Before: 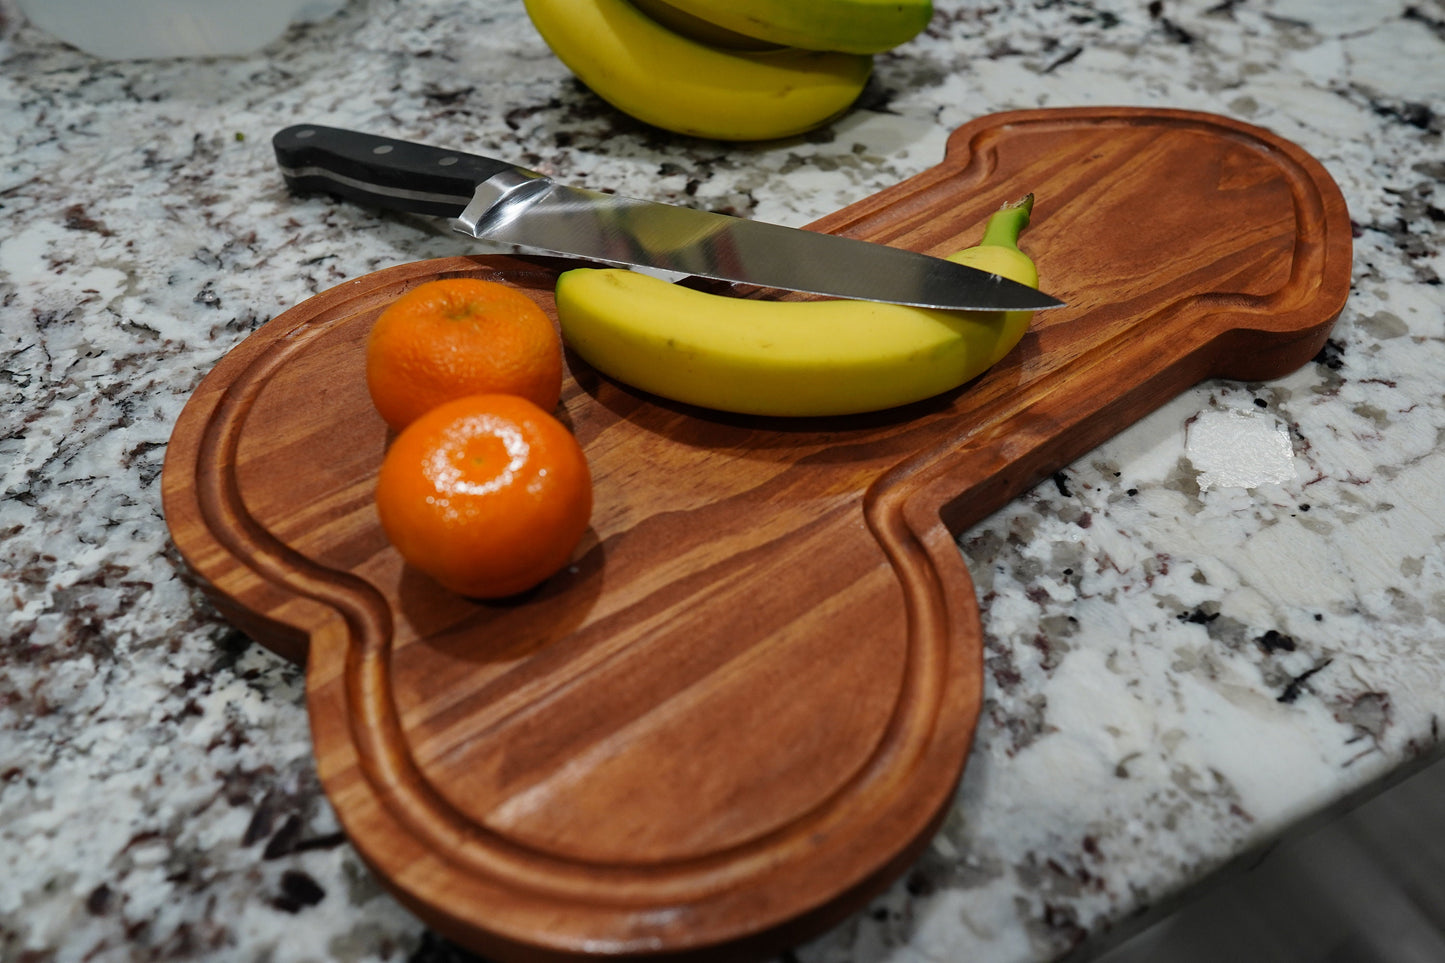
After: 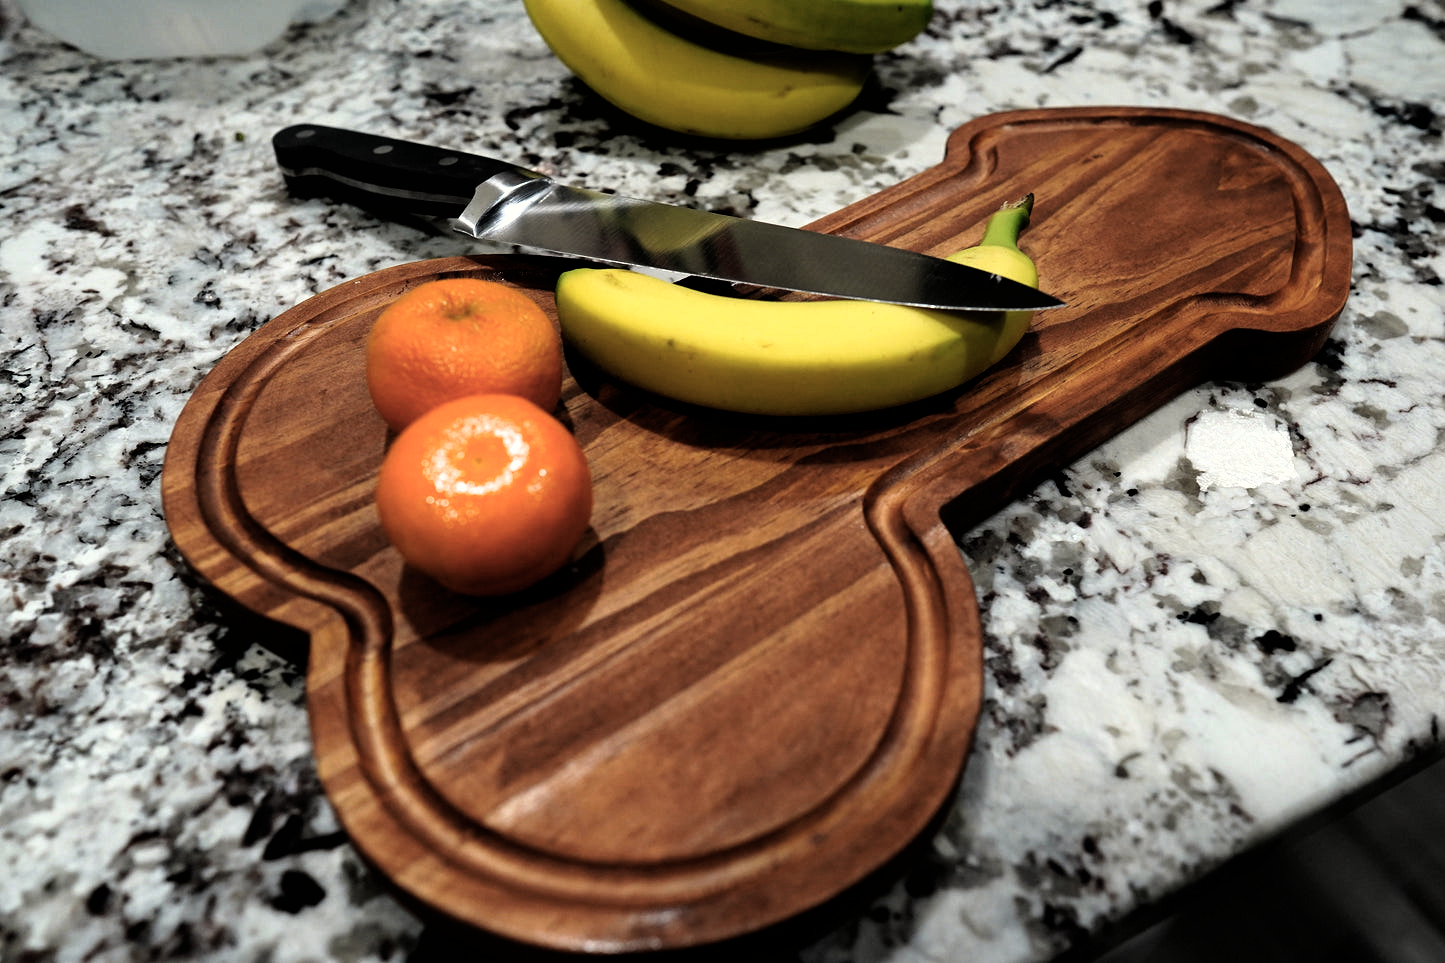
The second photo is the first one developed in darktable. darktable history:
color correction: highlights b* 3
filmic rgb: black relative exposure -8.2 EV, white relative exposure 2.2 EV, threshold 3 EV, hardness 7.11, latitude 85.74%, contrast 1.696, highlights saturation mix -4%, shadows ↔ highlights balance -2.69%, color science v5 (2021), contrast in shadows safe, contrast in highlights safe, enable highlight reconstruction true
